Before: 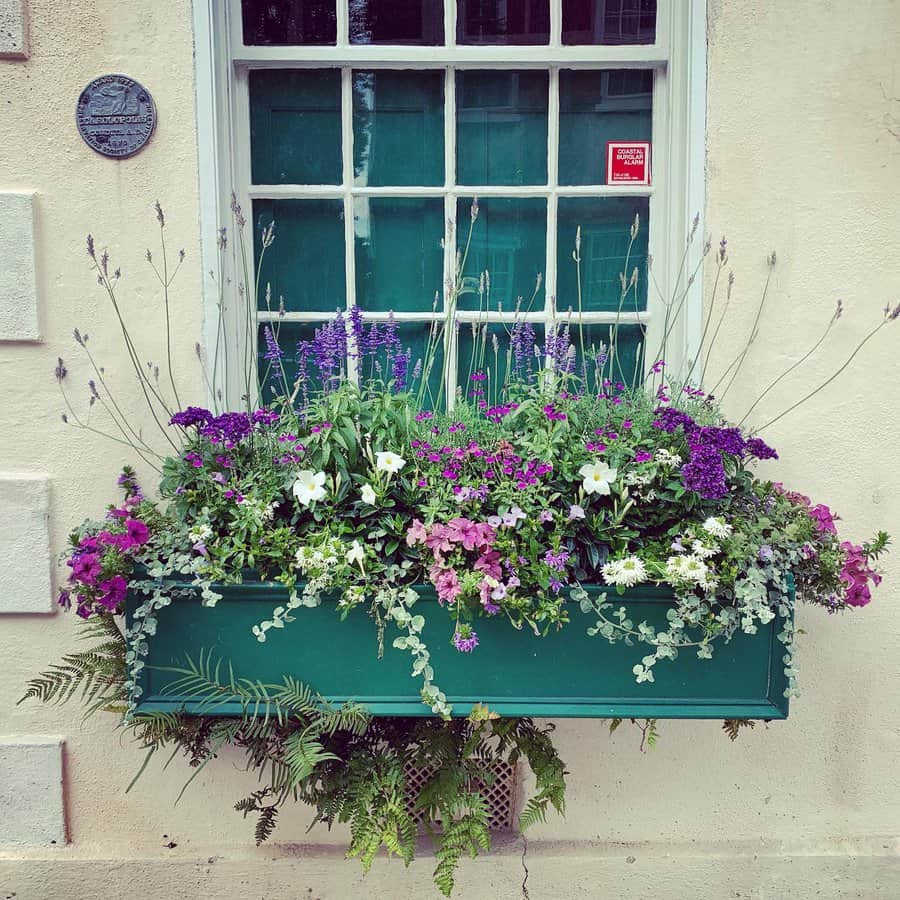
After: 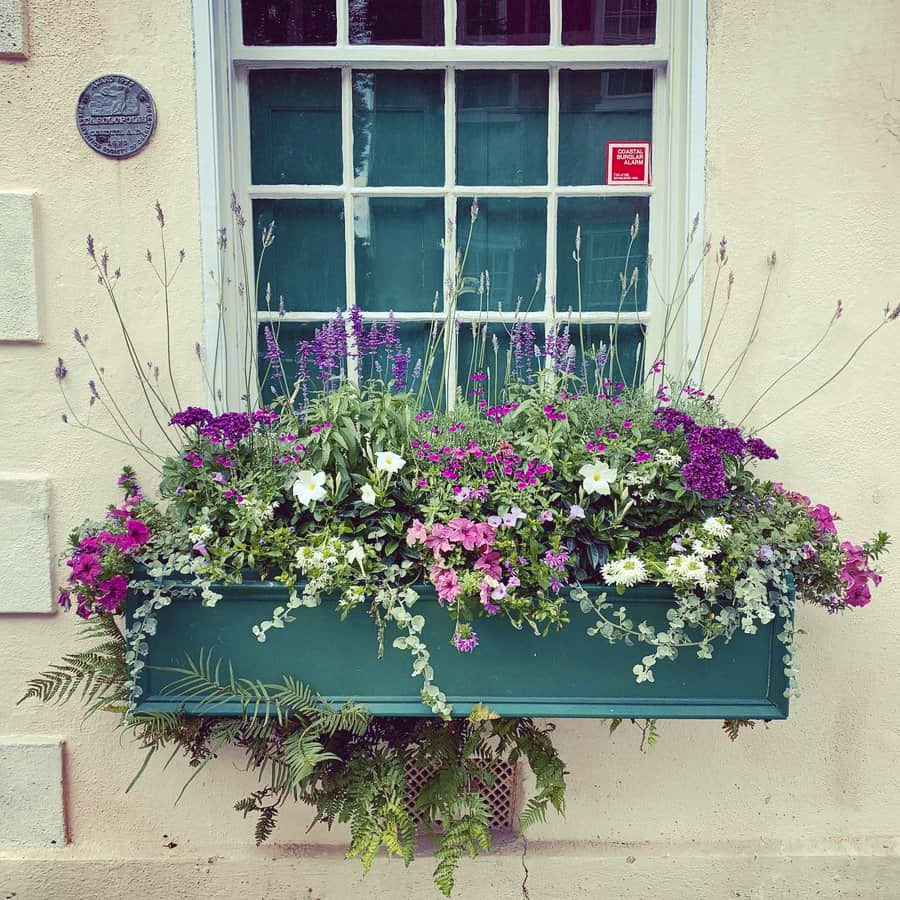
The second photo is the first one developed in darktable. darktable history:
tone curve: curves: ch0 [(0, 0.024) (0.119, 0.146) (0.474, 0.485) (0.718, 0.739) (0.817, 0.839) (1, 0.998)]; ch1 [(0, 0) (0.377, 0.416) (0.439, 0.451) (0.477, 0.477) (0.501, 0.503) (0.538, 0.544) (0.58, 0.602) (0.664, 0.676) (0.783, 0.804) (1, 1)]; ch2 [(0, 0) (0.38, 0.405) (0.463, 0.456) (0.498, 0.497) (0.524, 0.535) (0.578, 0.576) (0.648, 0.665) (1, 1)], color space Lab, independent channels, preserve colors none
